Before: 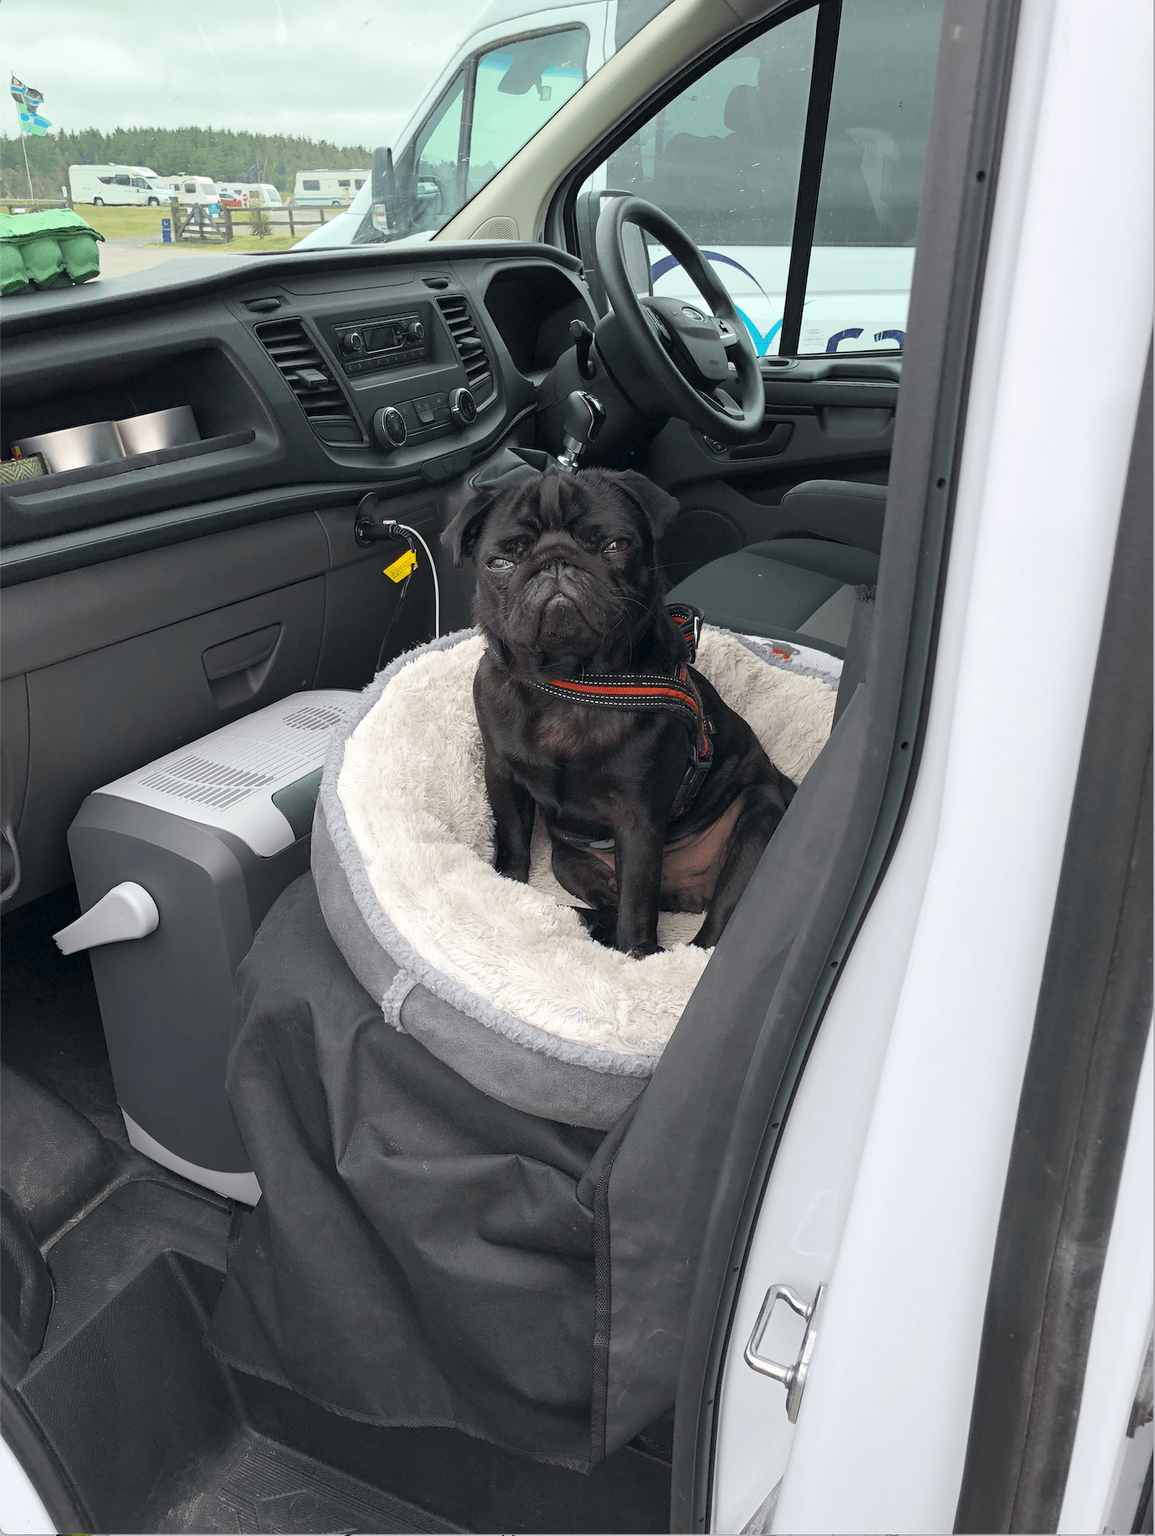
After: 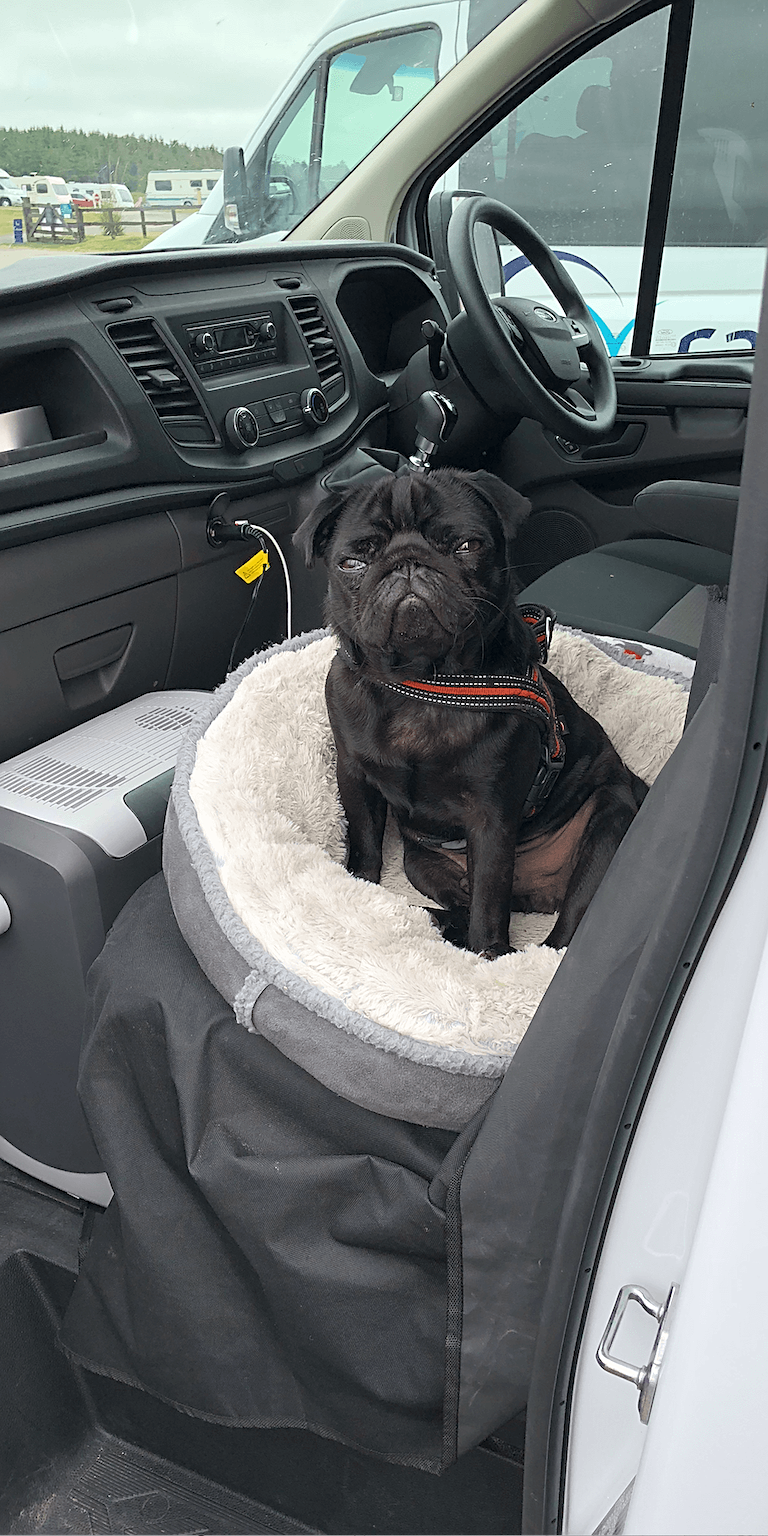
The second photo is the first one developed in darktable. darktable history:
crop and rotate: left 12.86%, right 20.616%
sharpen: on, module defaults
